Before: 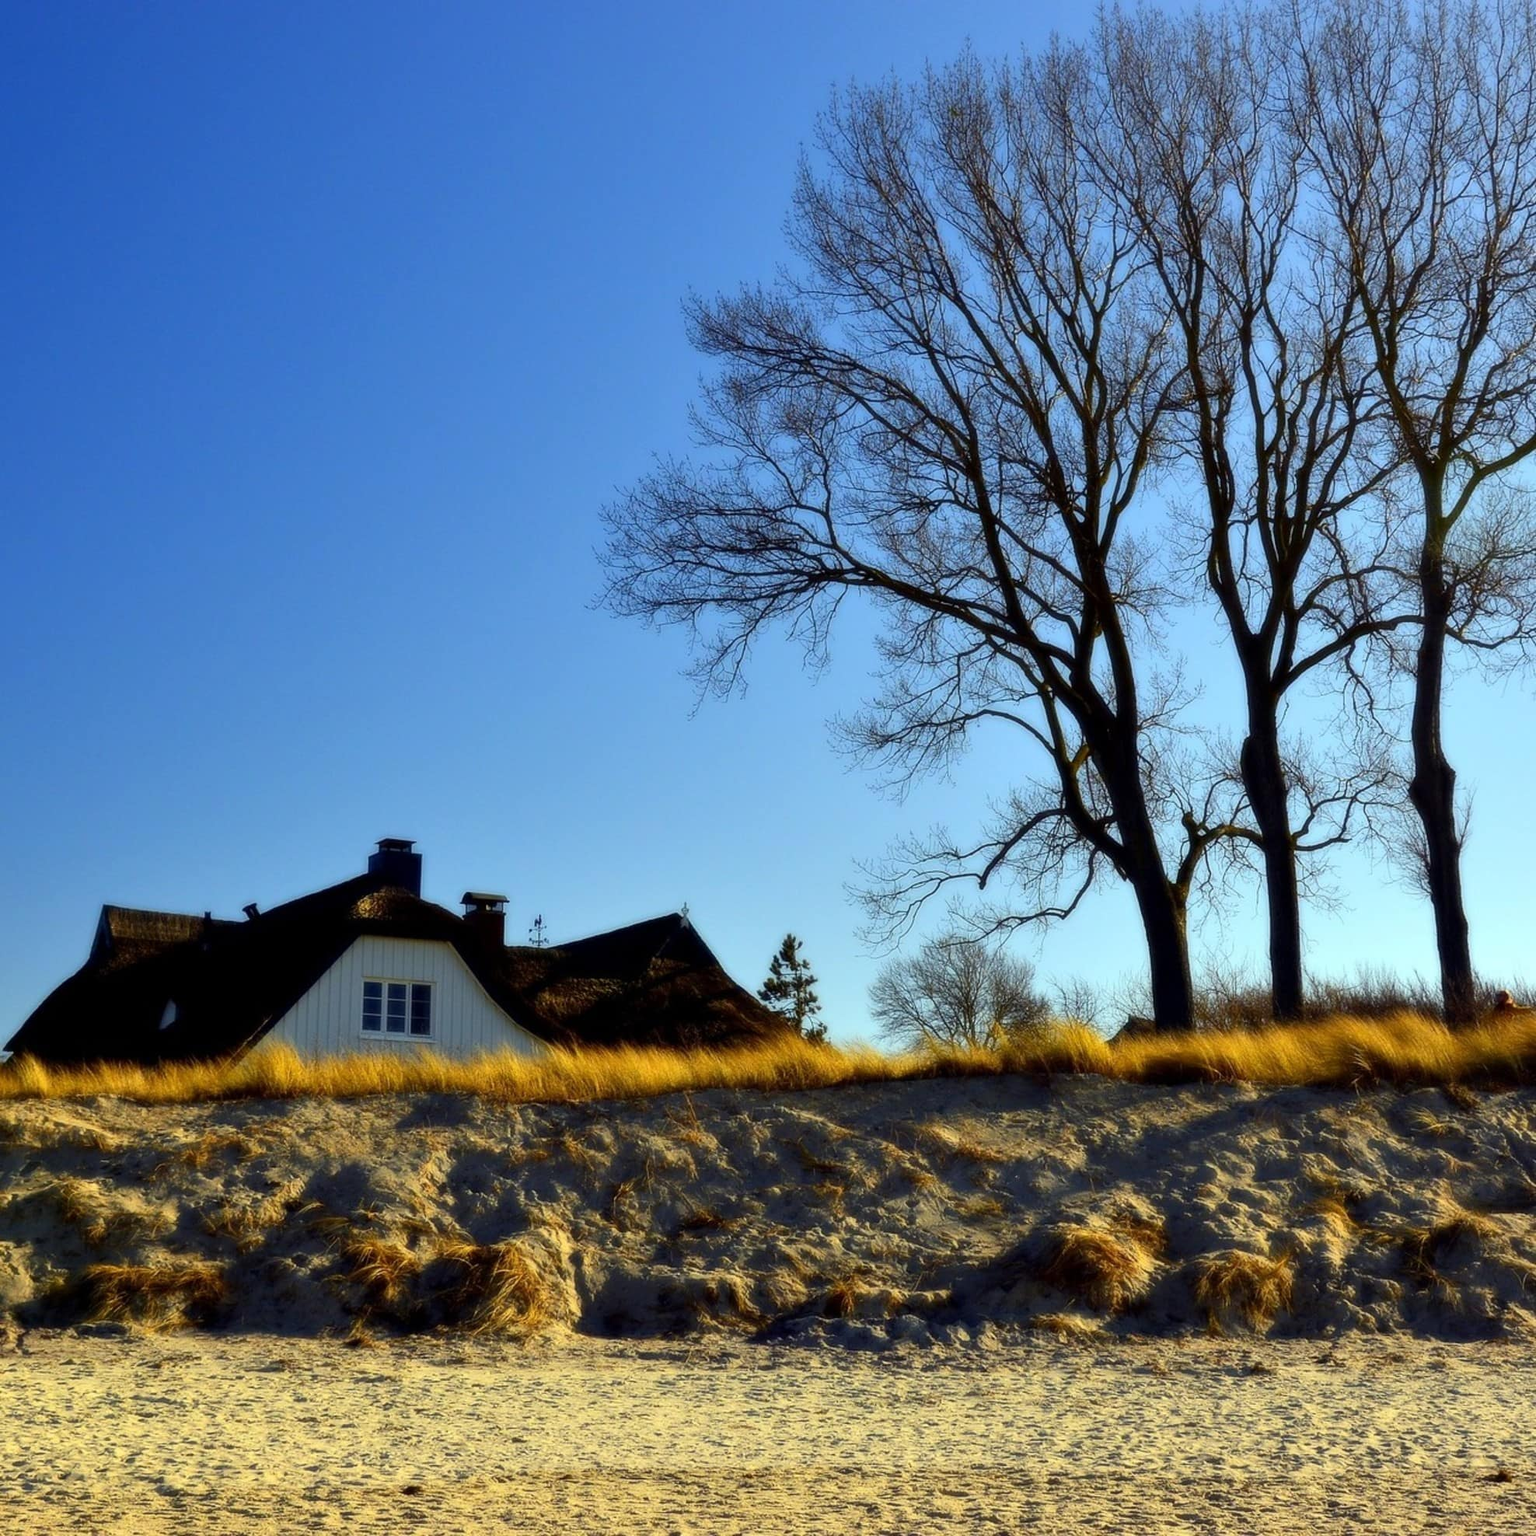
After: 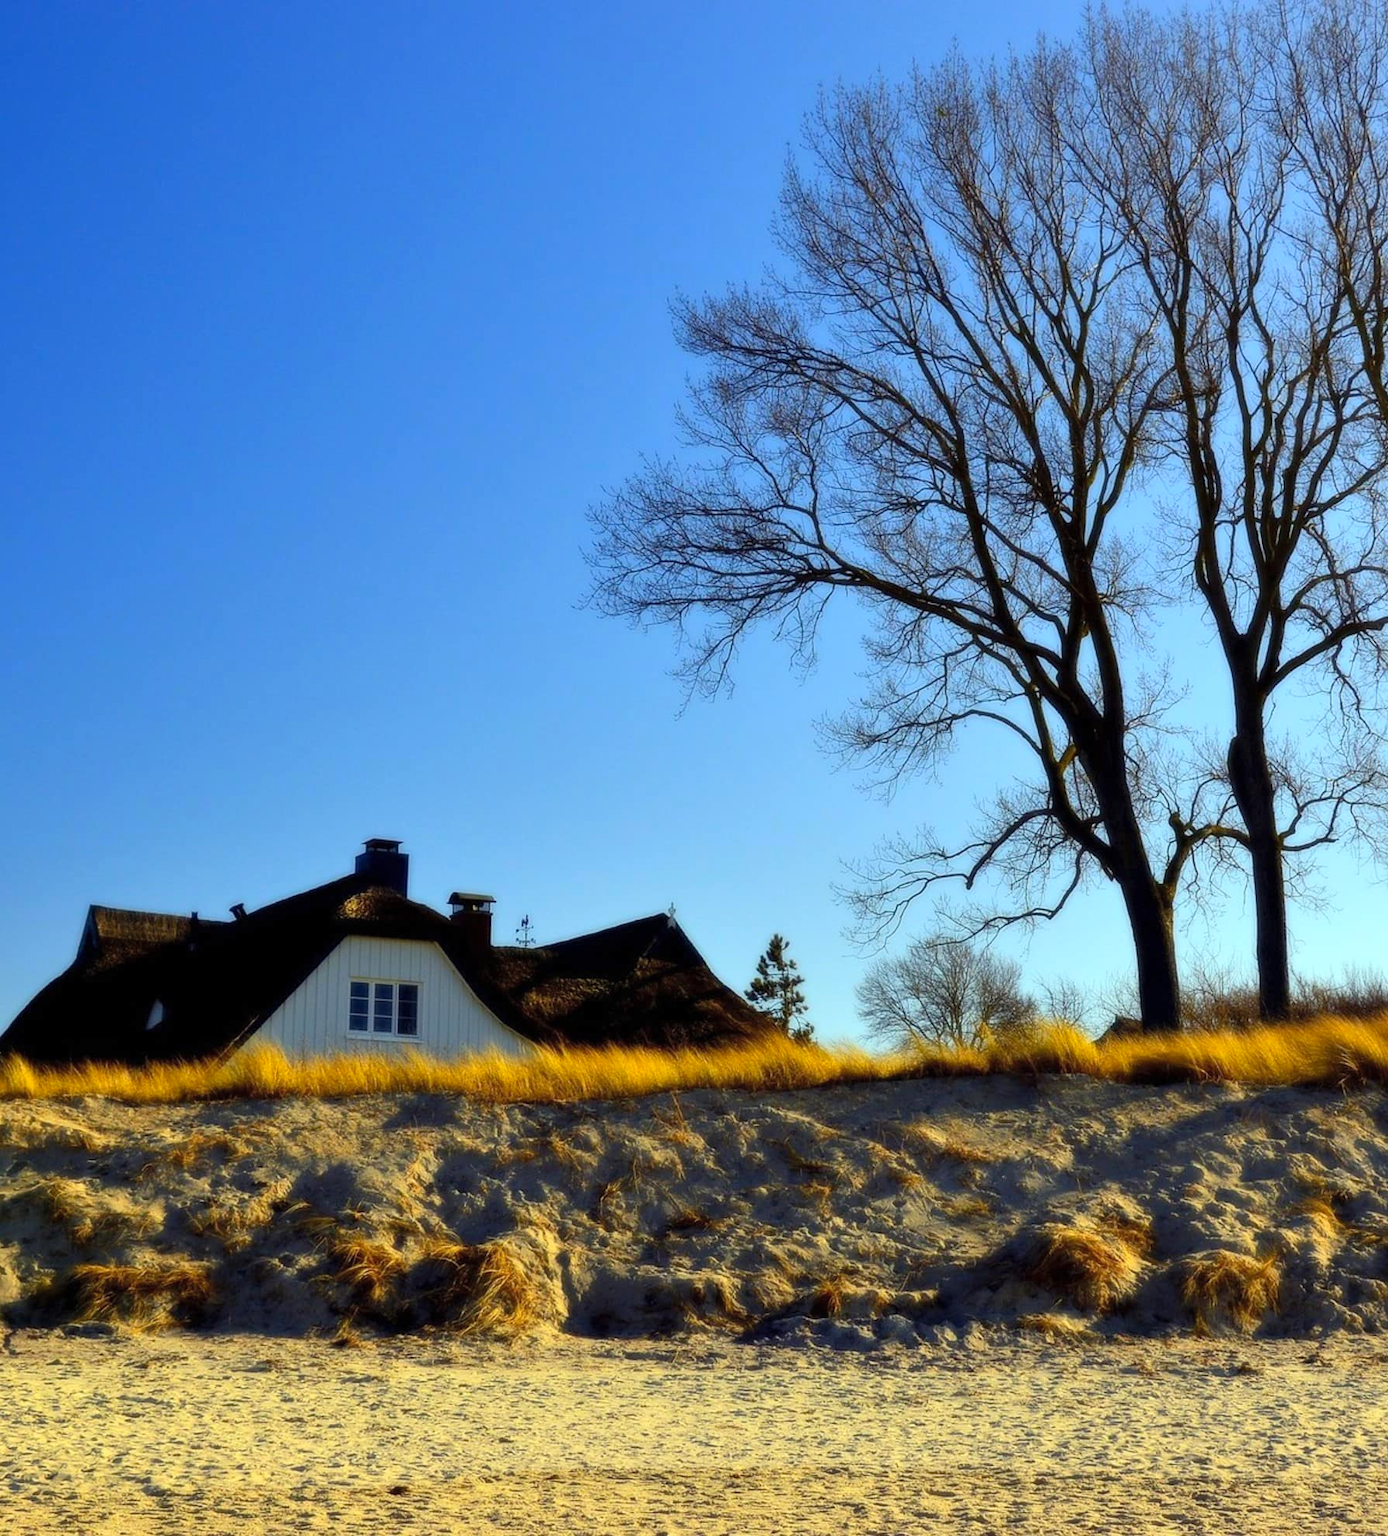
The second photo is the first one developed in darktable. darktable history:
crop and rotate: left 0.897%, right 8.71%
contrast brightness saturation: contrast 0.027, brightness 0.069, saturation 0.132
